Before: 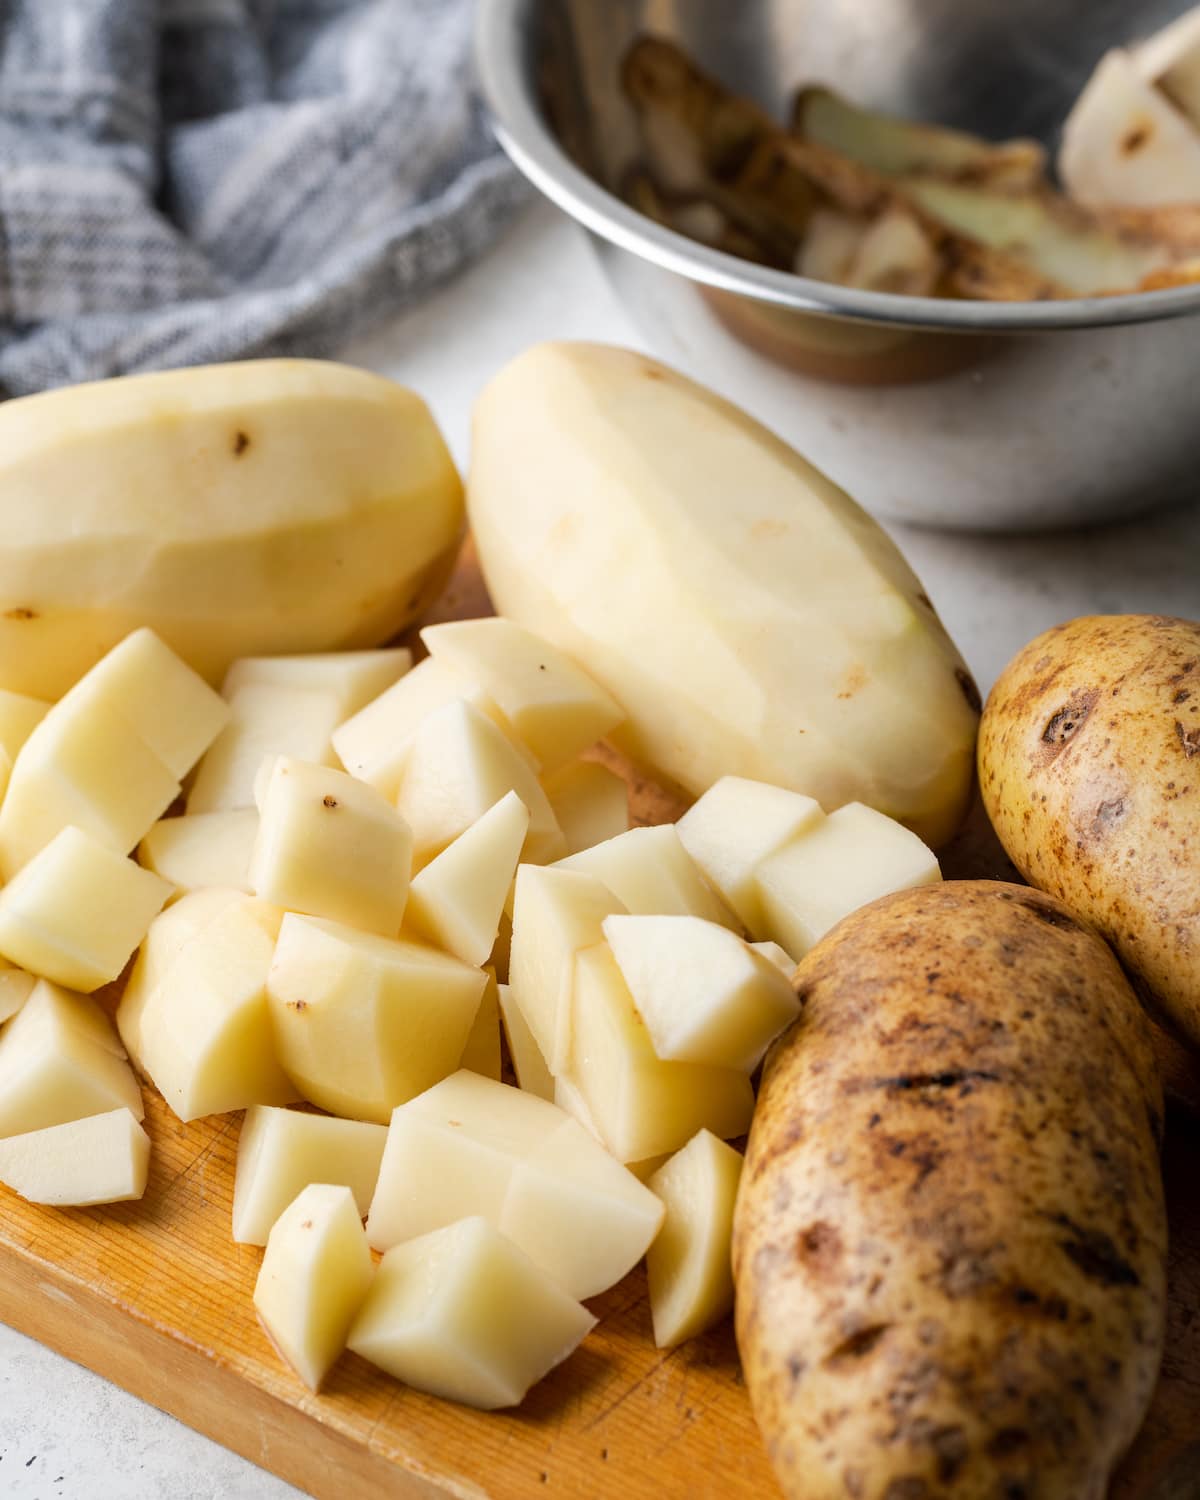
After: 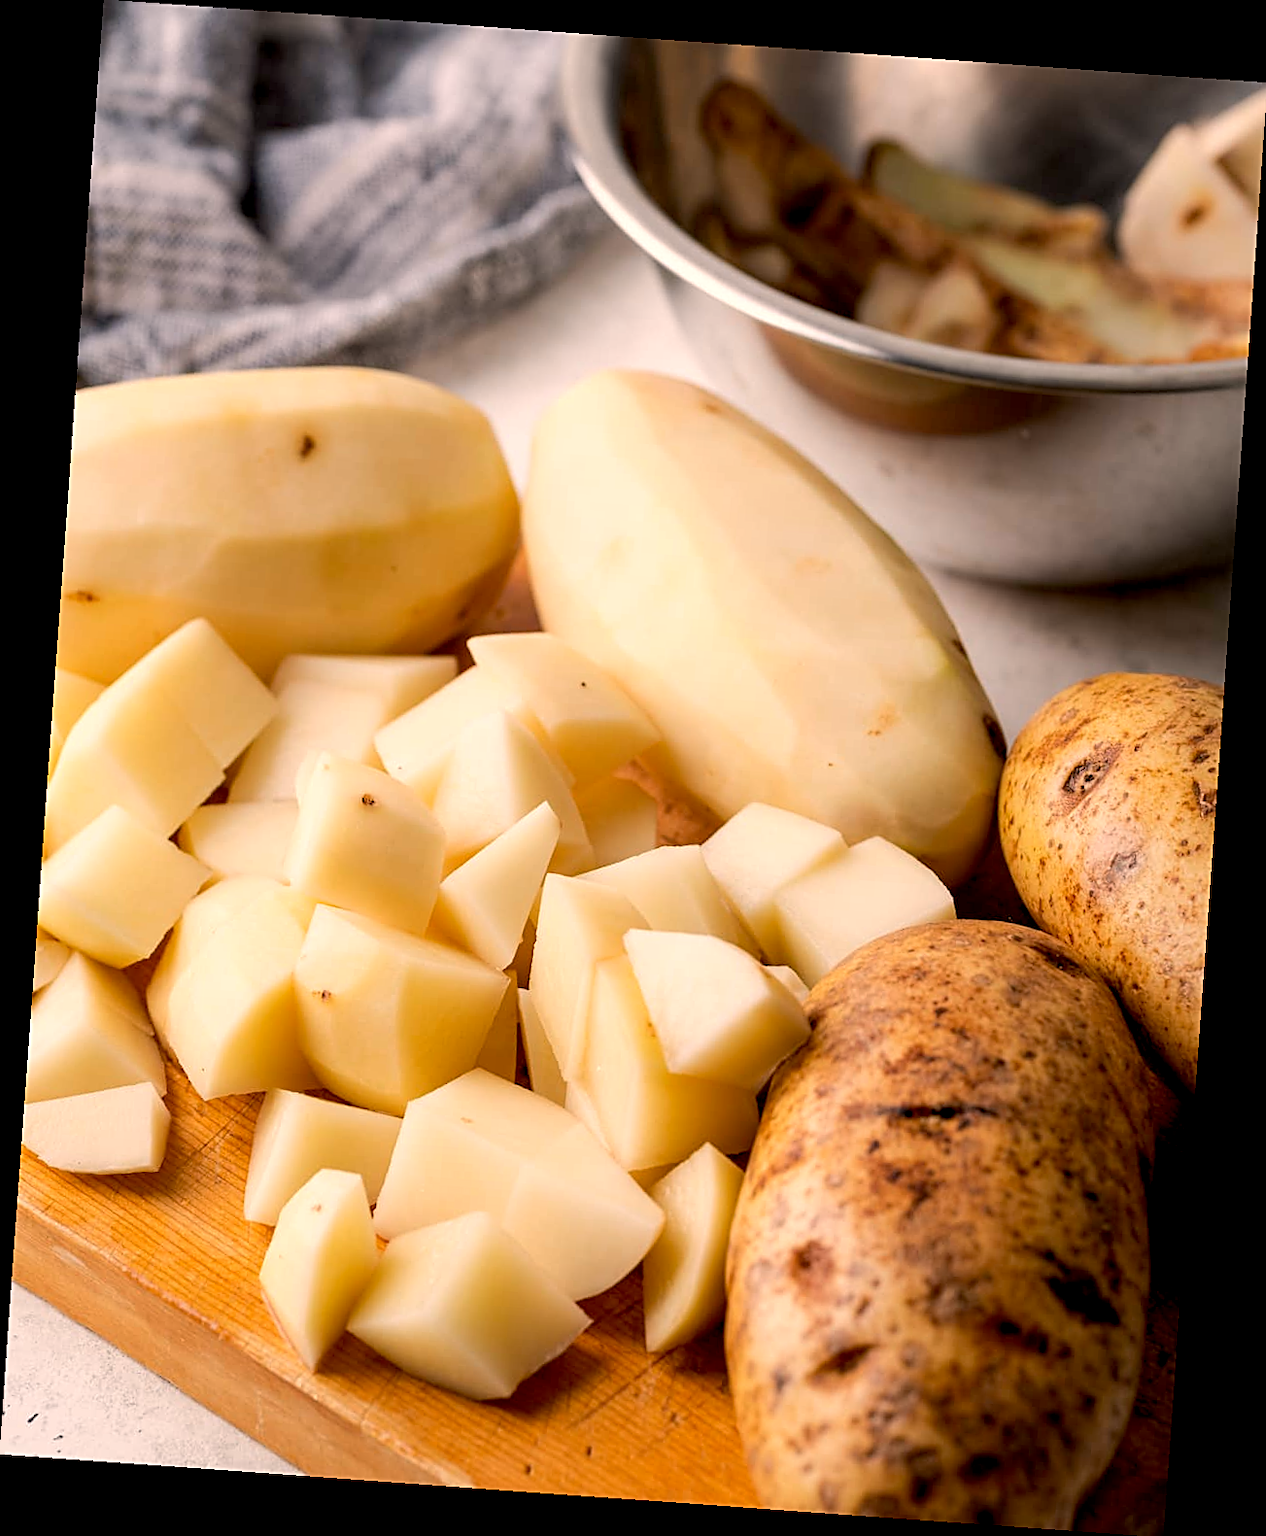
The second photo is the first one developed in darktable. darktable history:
exposure: black level correction 0.009, compensate highlight preservation false
sharpen: on, module defaults
white balance: red 1.127, blue 0.943
rotate and perspective: rotation 4.1°, automatic cropping off
